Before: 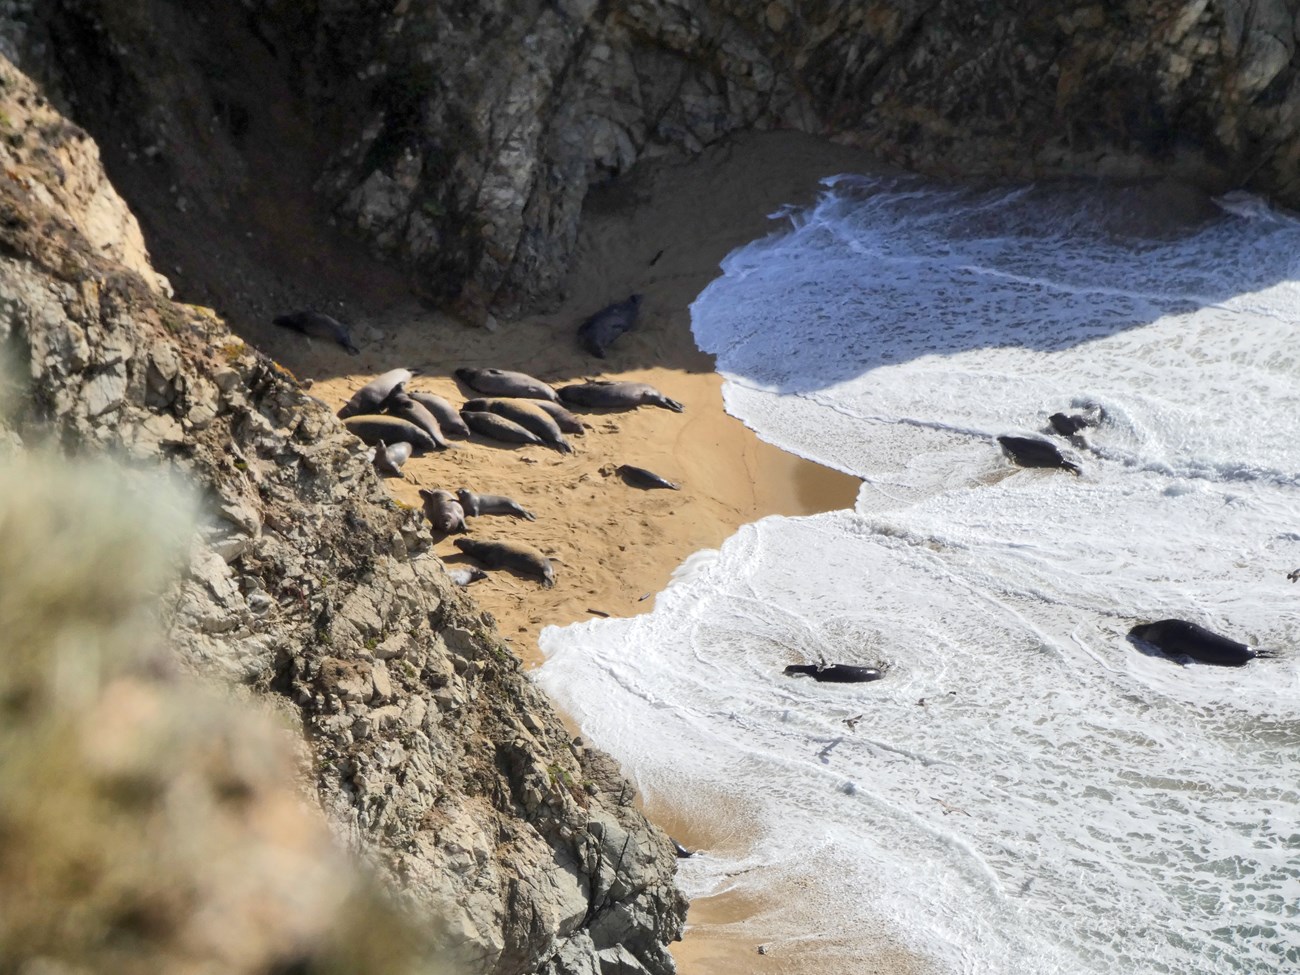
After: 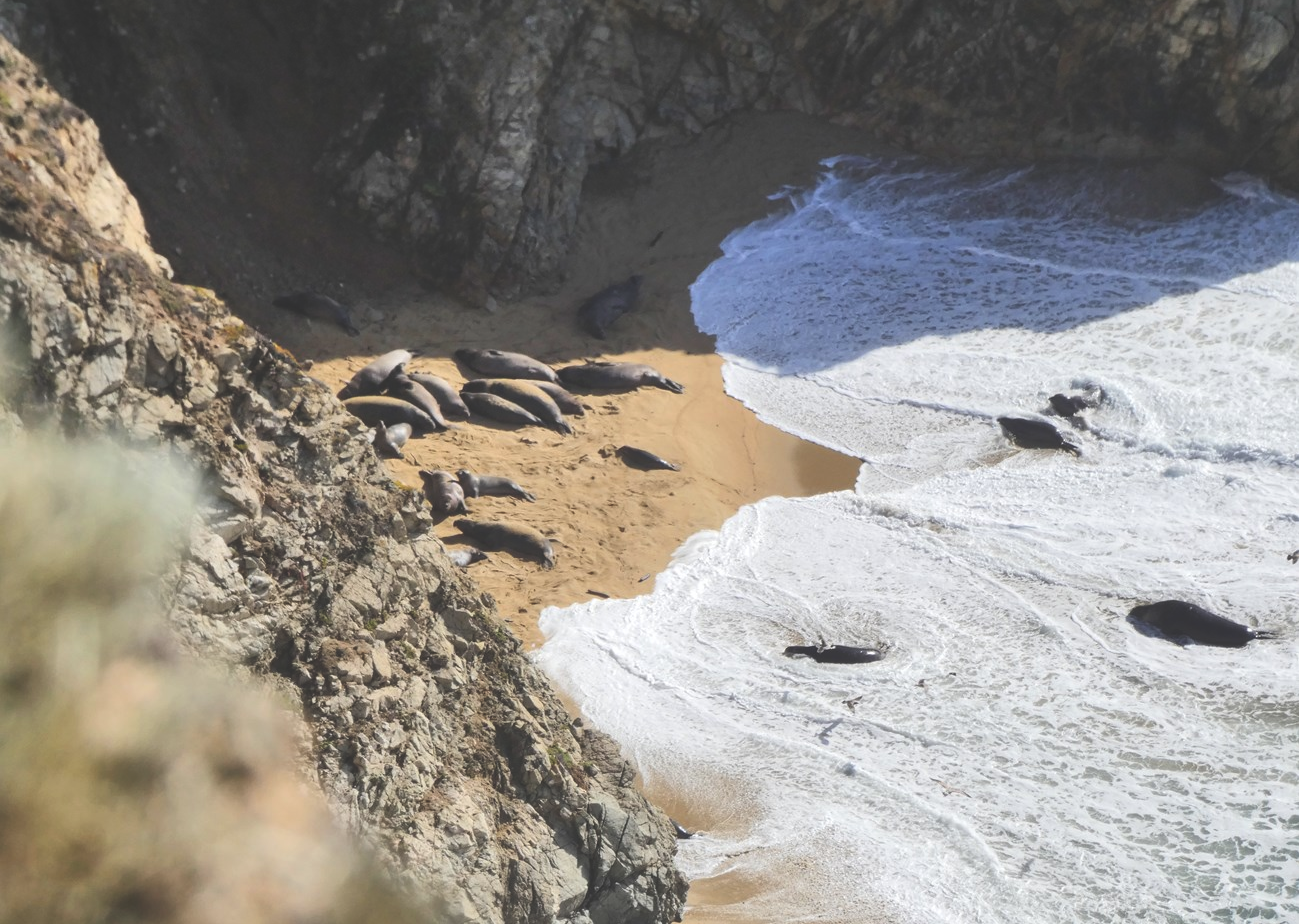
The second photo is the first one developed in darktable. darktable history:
crop and rotate: top 2.127%, bottom 3.091%
exposure: black level correction -0.029, compensate highlight preservation false
